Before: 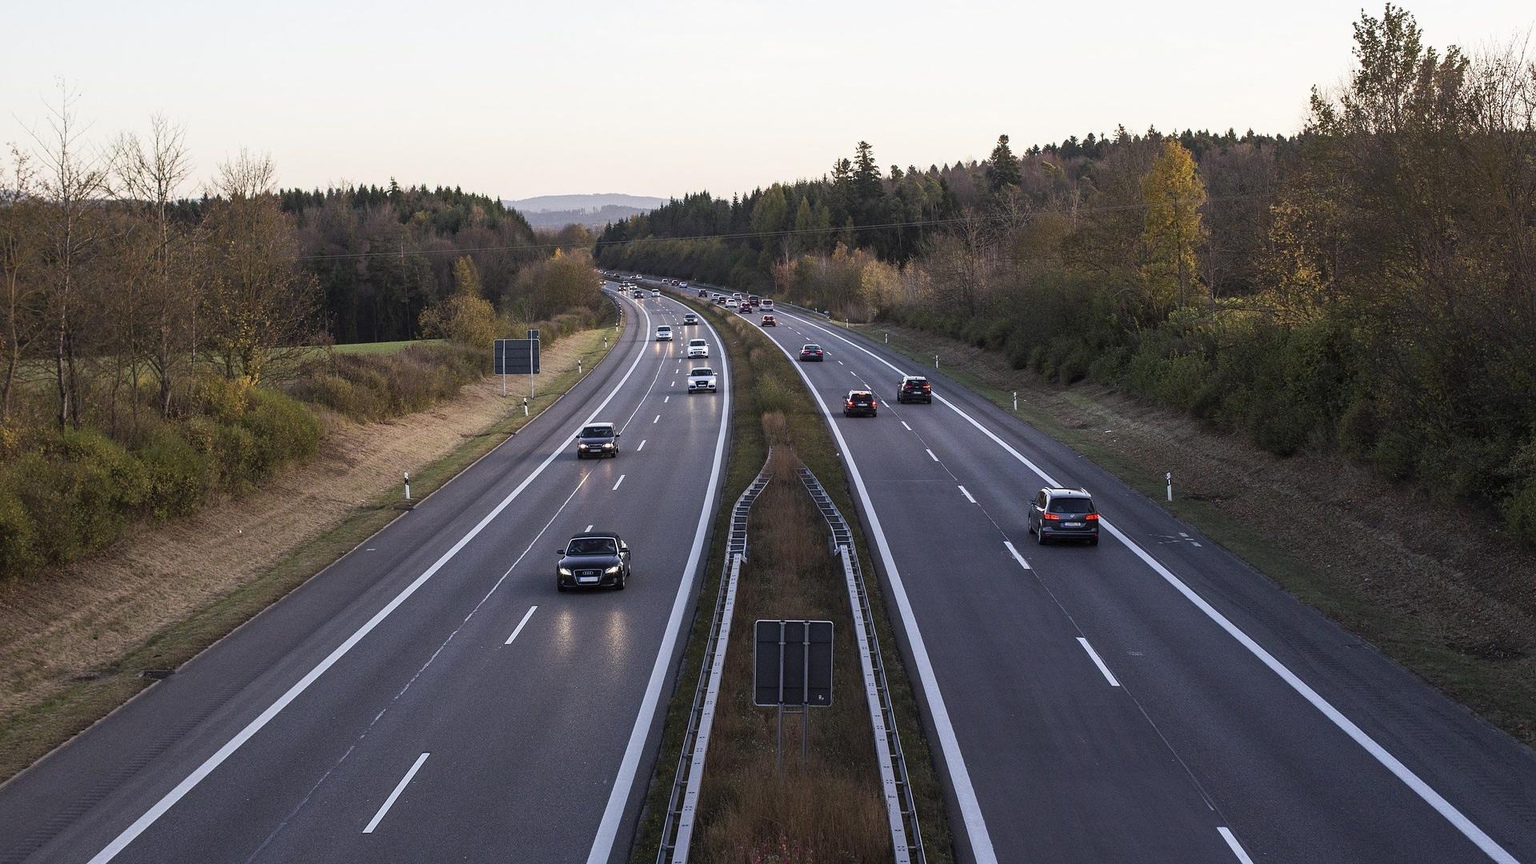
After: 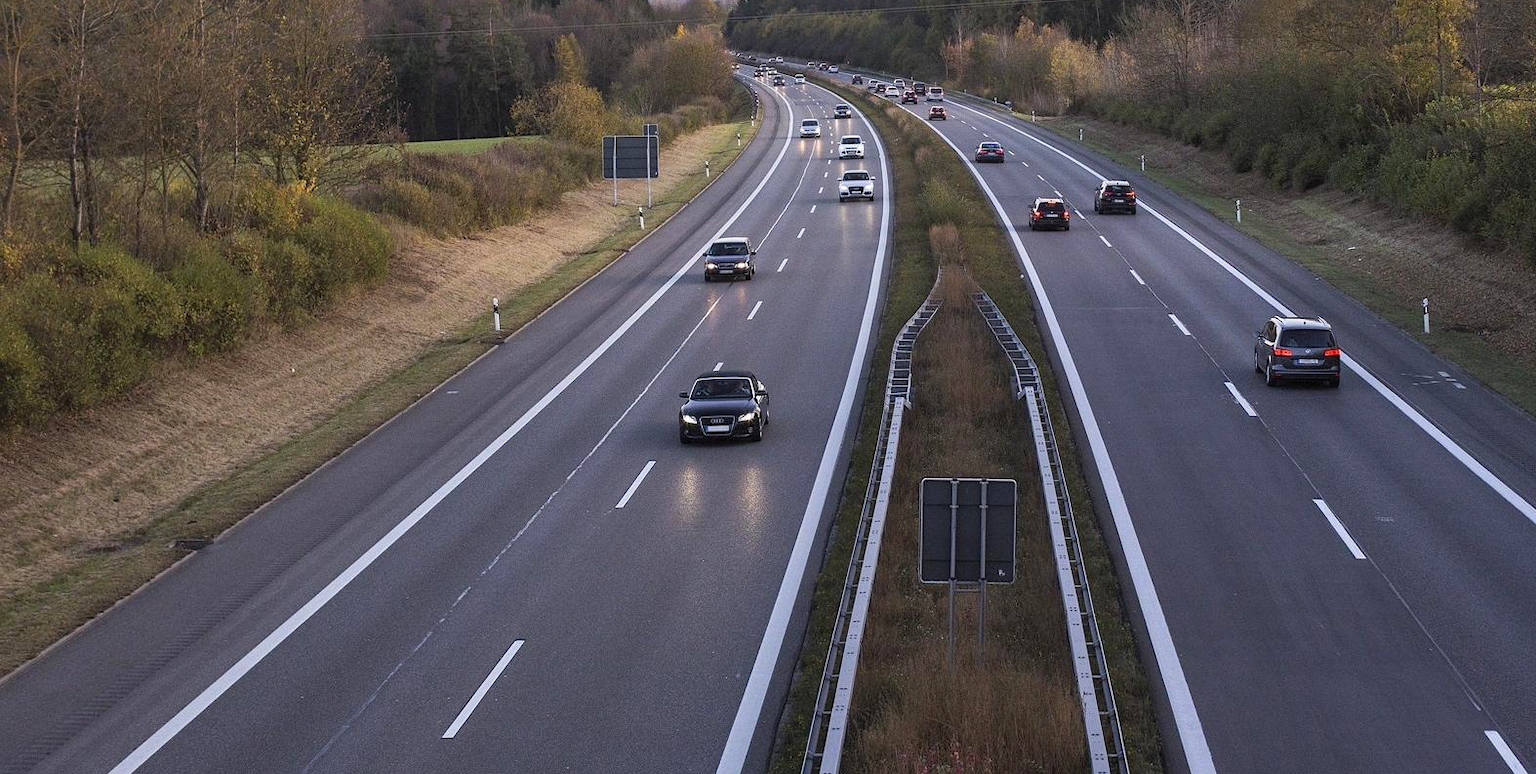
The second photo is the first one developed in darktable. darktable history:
contrast brightness saturation: contrast 0.034, brightness 0.063, saturation 0.132
crop: top 26.456%, right 18.004%
